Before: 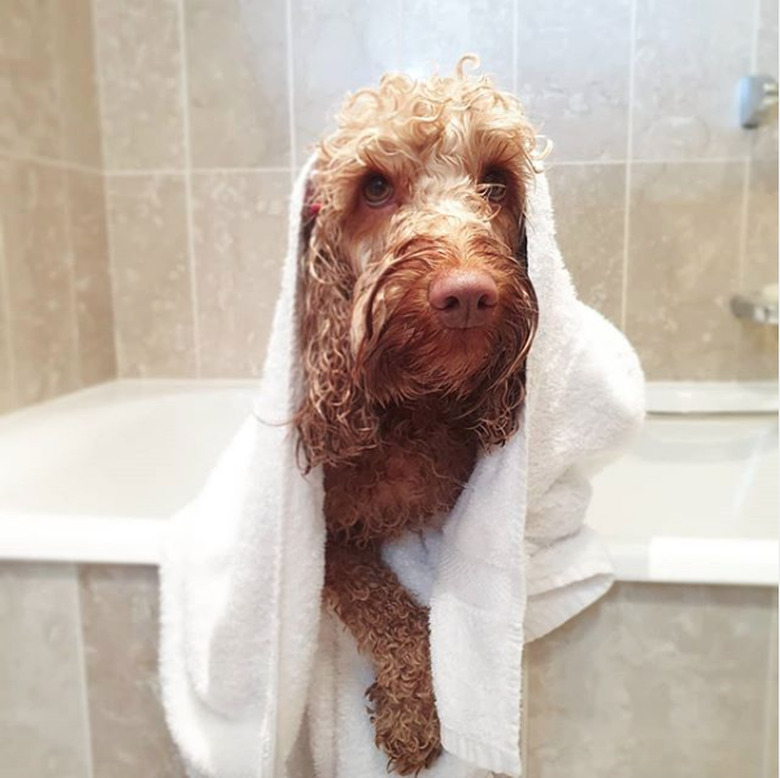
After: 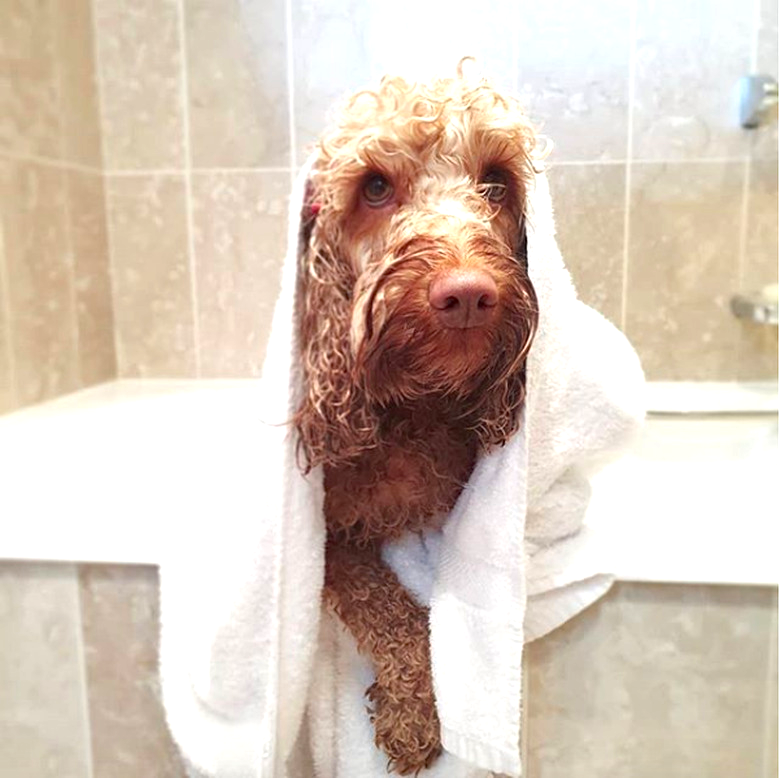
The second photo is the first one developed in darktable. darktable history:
exposure: exposure 0.495 EV, compensate highlight preservation false
haze removal: compatibility mode true, adaptive false
